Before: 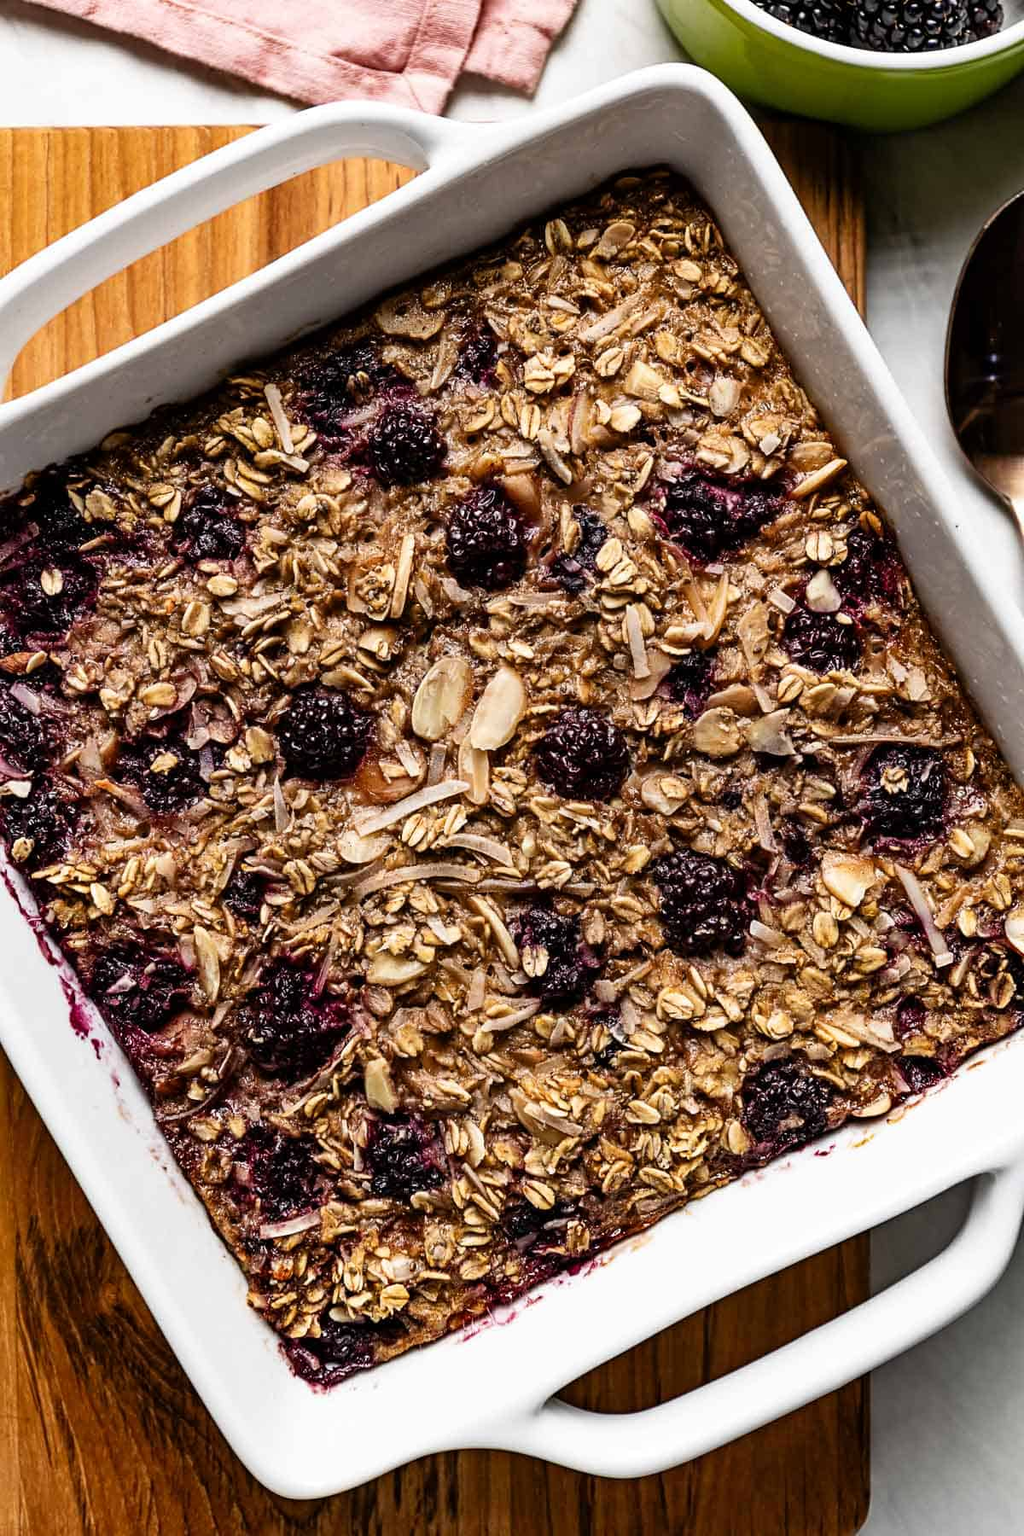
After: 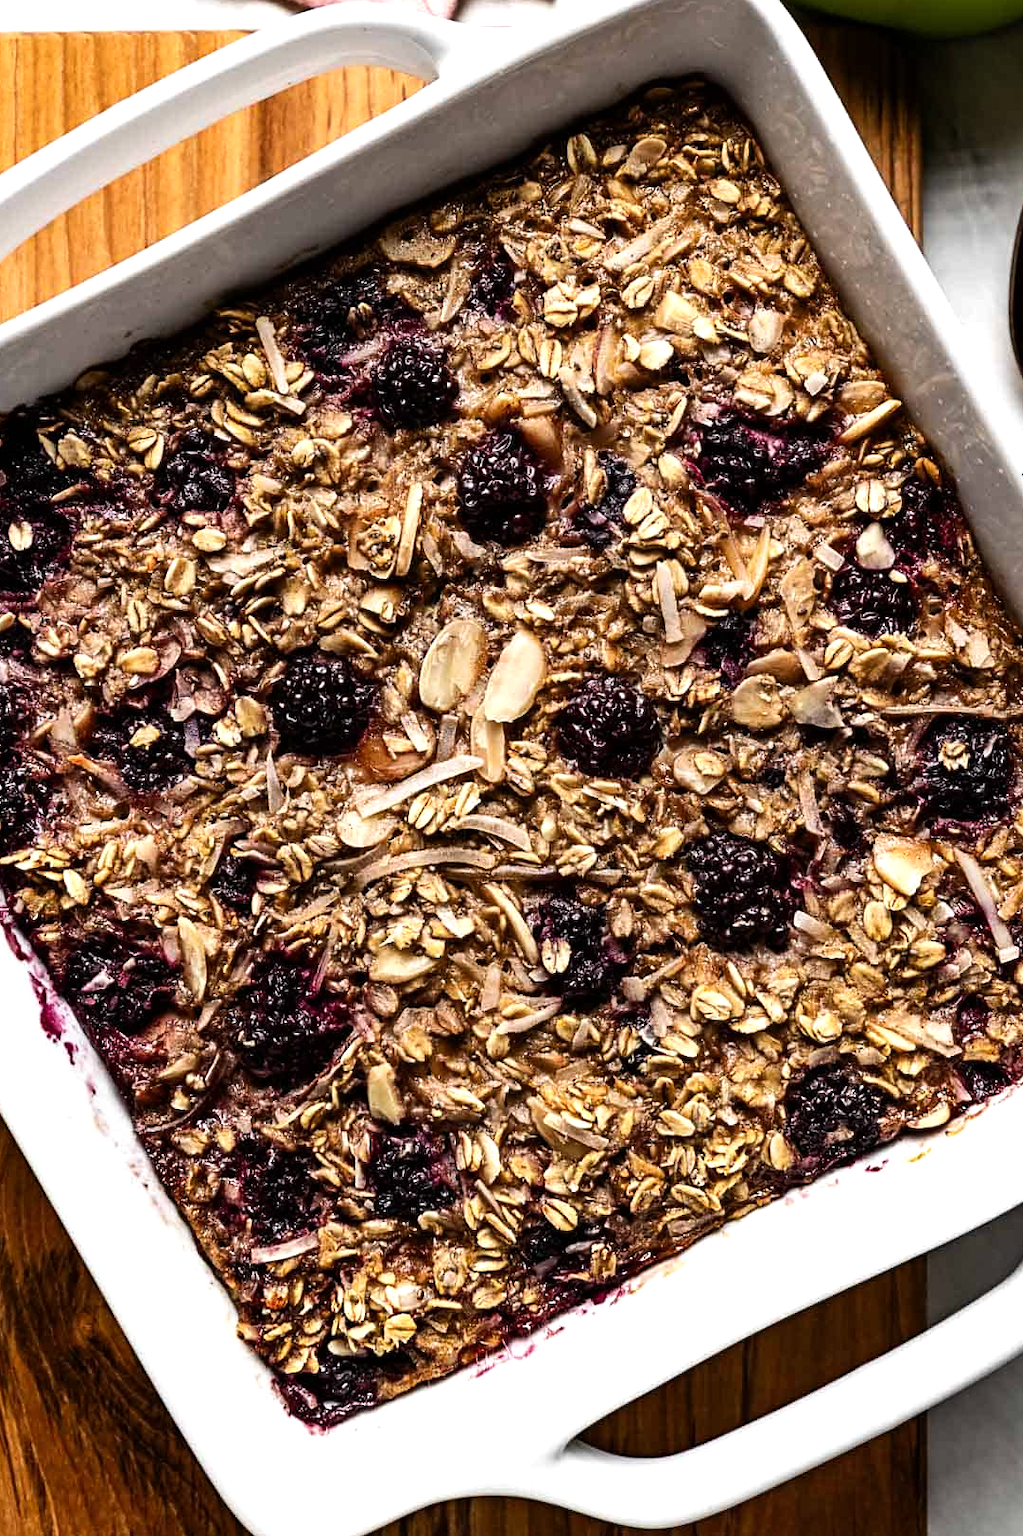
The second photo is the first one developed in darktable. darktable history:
tone equalizer: -8 EV -0.417 EV, -7 EV -0.389 EV, -6 EV -0.333 EV, -5 EV -0.222 EV, -3 EV 0.222 EV, -2 EV 0.333 EV, -1 EV 0.389 EV, +0 EV 0.417 EV, edges refinement/feathering 500, mask exposure compensation -1.57 EV, preserve details no
crop: left 3.305%, top 6.436%, right 6.389%, bottom 3.258%
